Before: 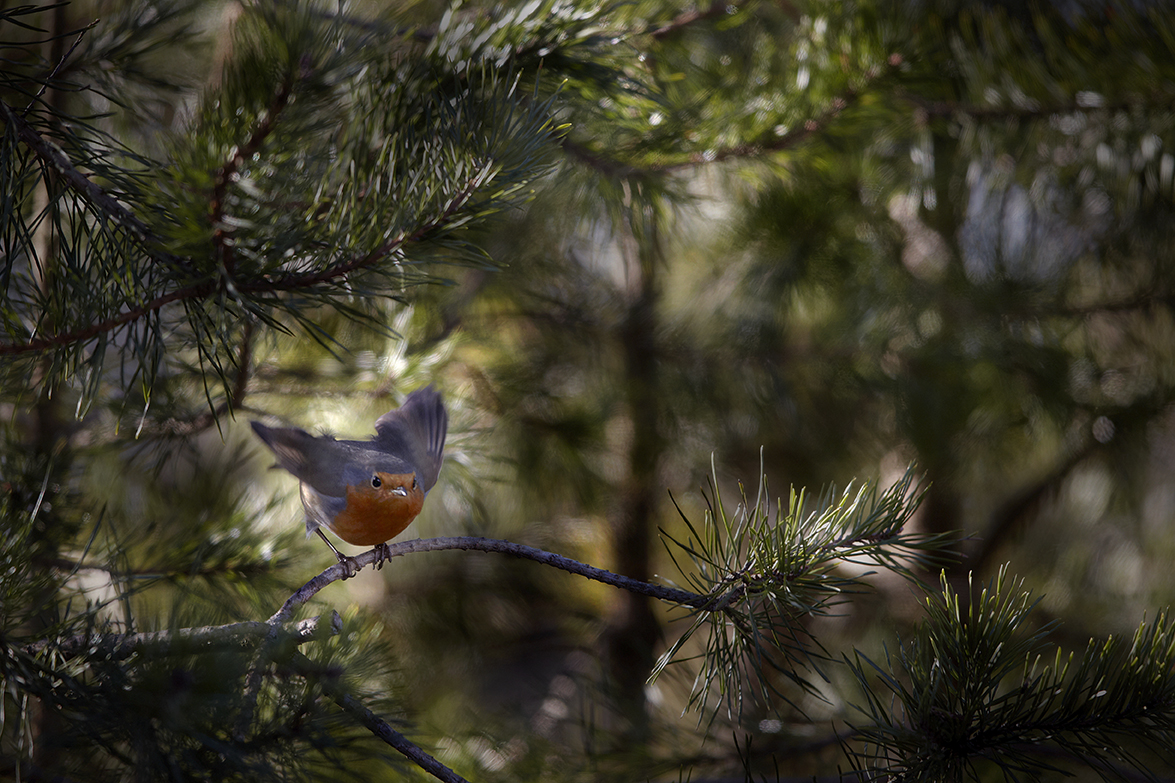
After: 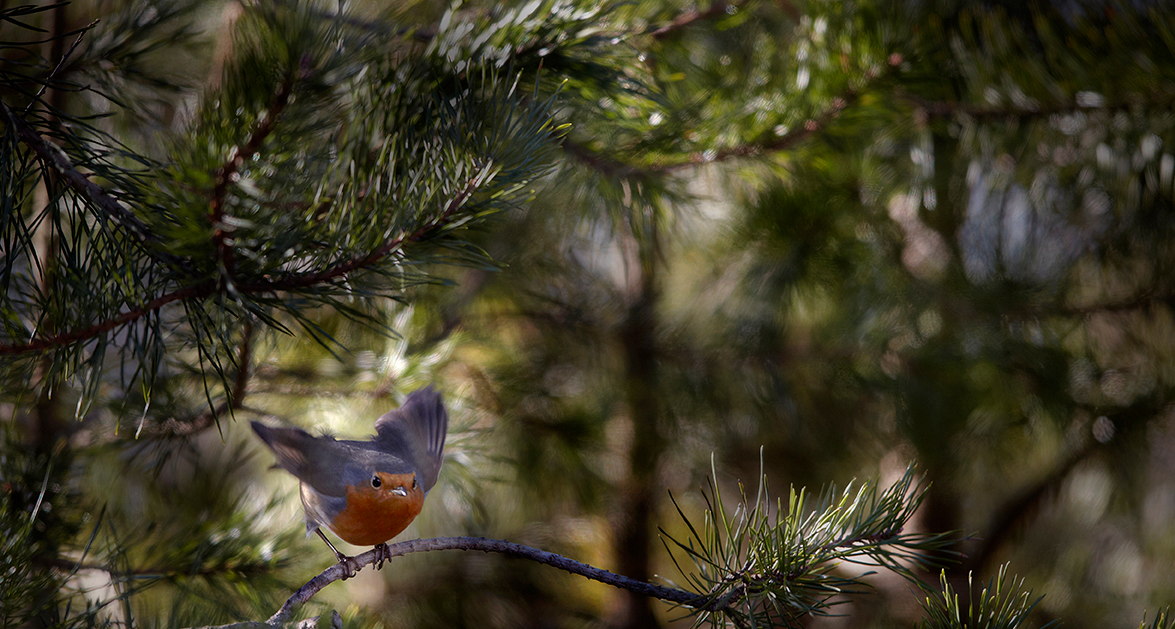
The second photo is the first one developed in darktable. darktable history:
crop: bottom 19.579%
